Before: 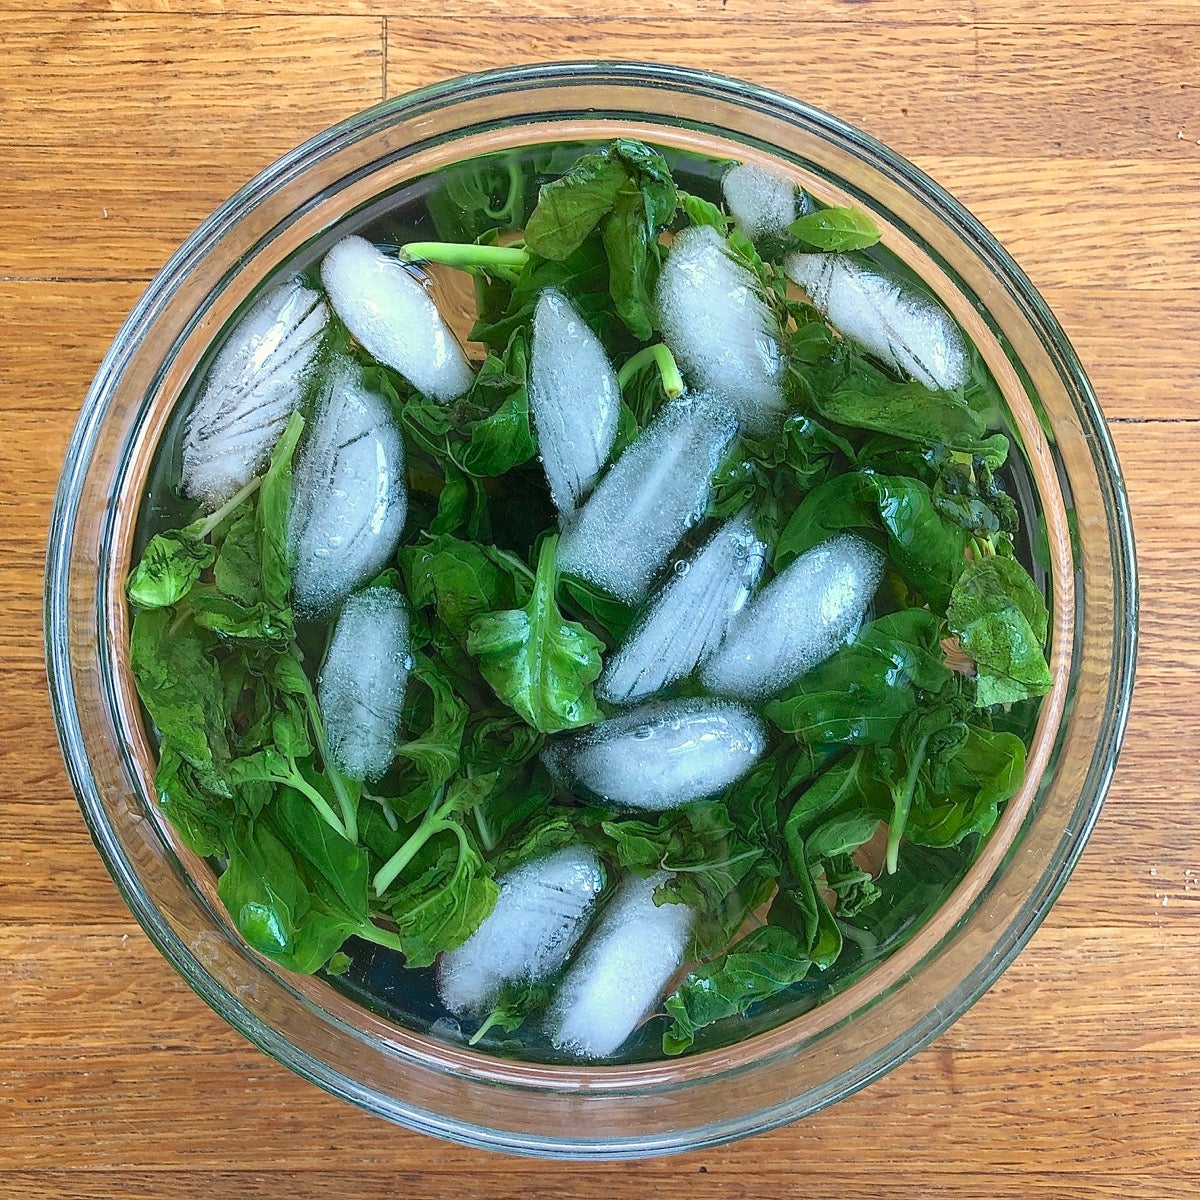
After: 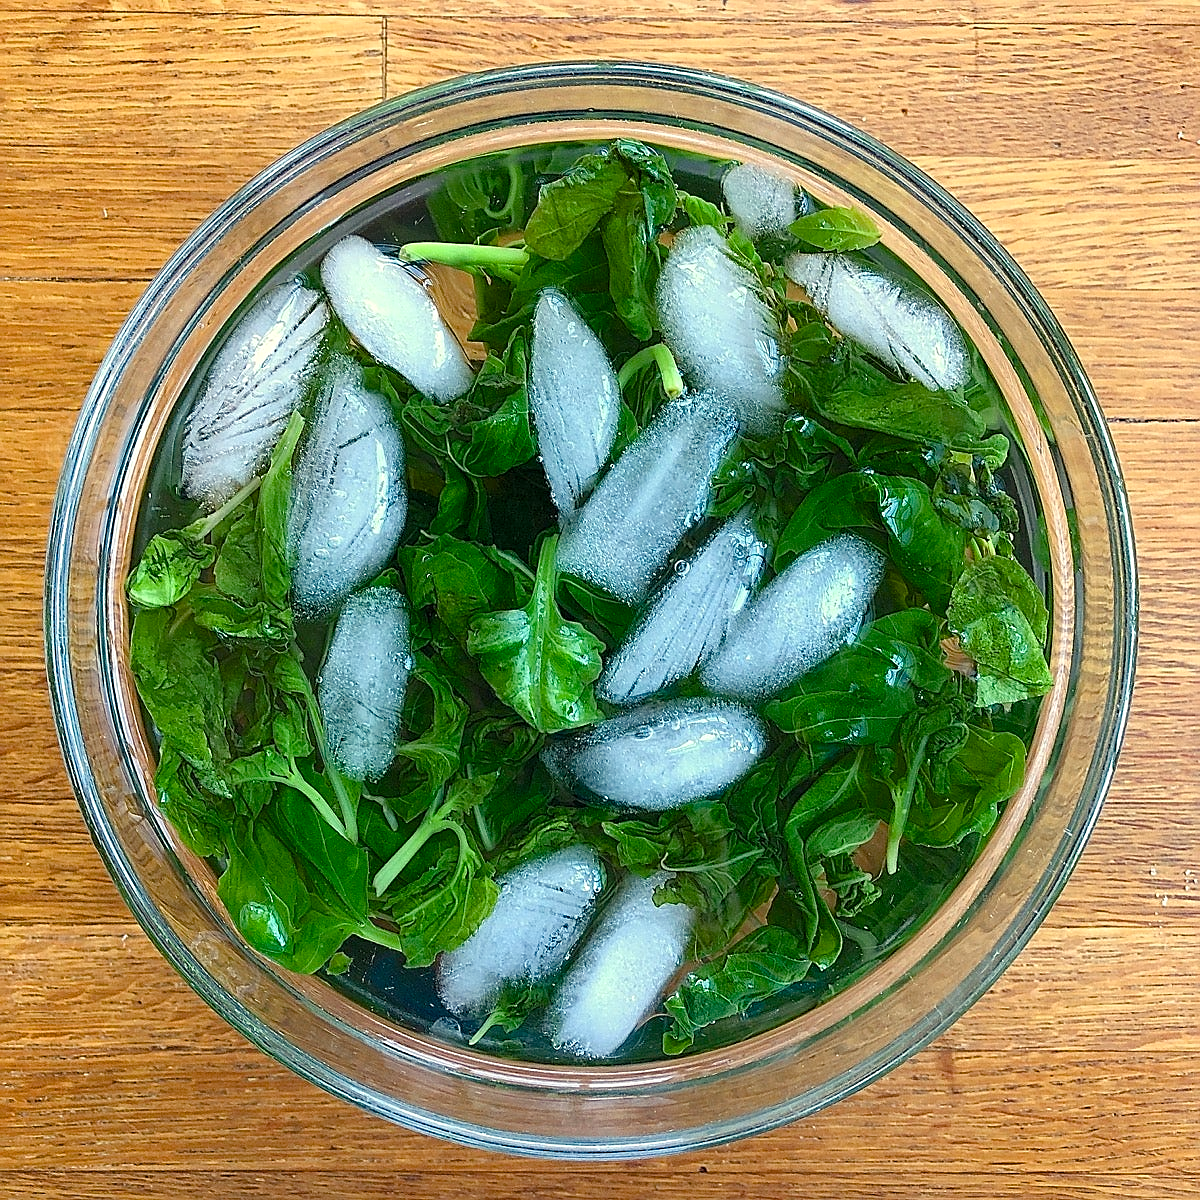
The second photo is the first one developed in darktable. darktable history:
color balance rgb: highlights gain › luminance 6.461%, highlights gain › chroma 2.625%, highlights gain › hue 93.07°, perceptual saturation grading › global saturation 20.444%, perceptual saturation grading › highlights -19.915%, perceptual saturation grading › shadows 29.373%
sharpen: on, module defaults
